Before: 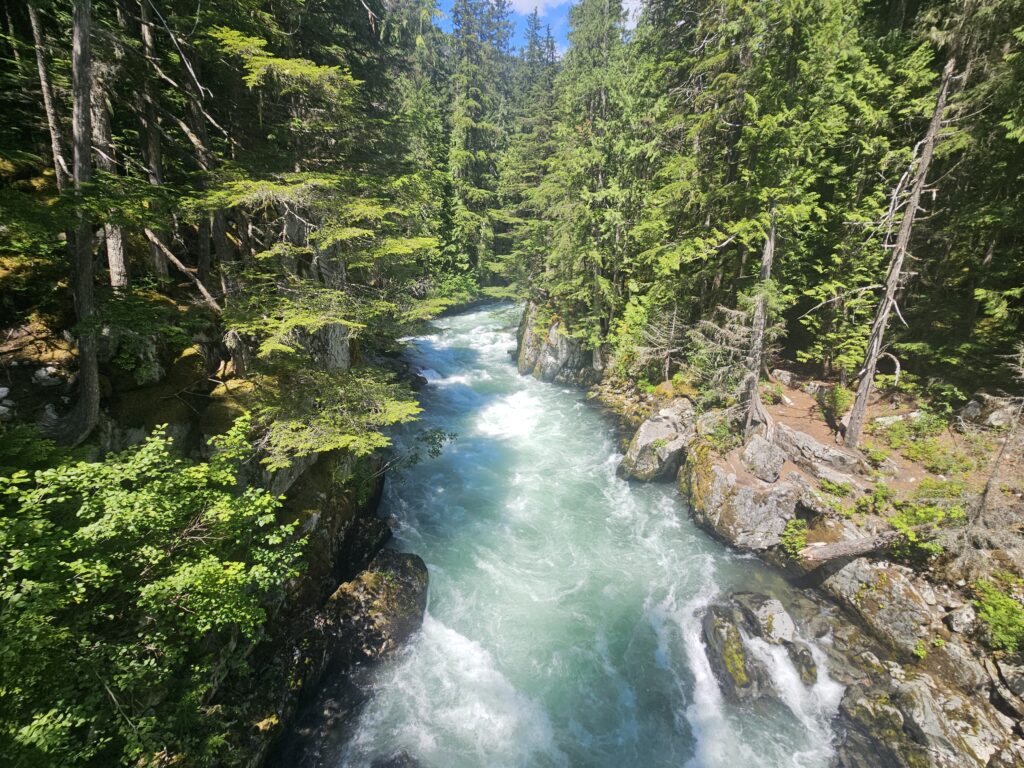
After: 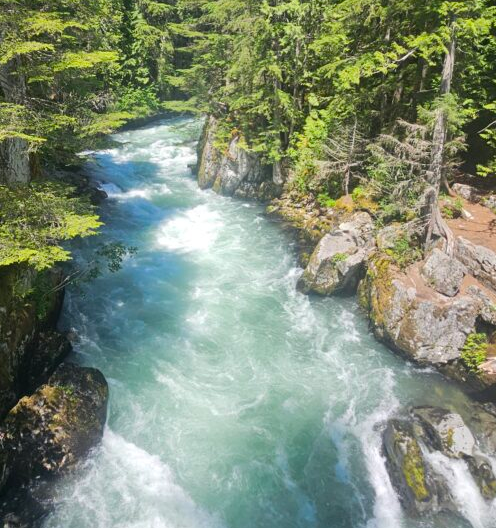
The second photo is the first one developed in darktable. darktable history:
crop: left 31.305%, top 24.297%, right 20.244%, bottom 6.359%
